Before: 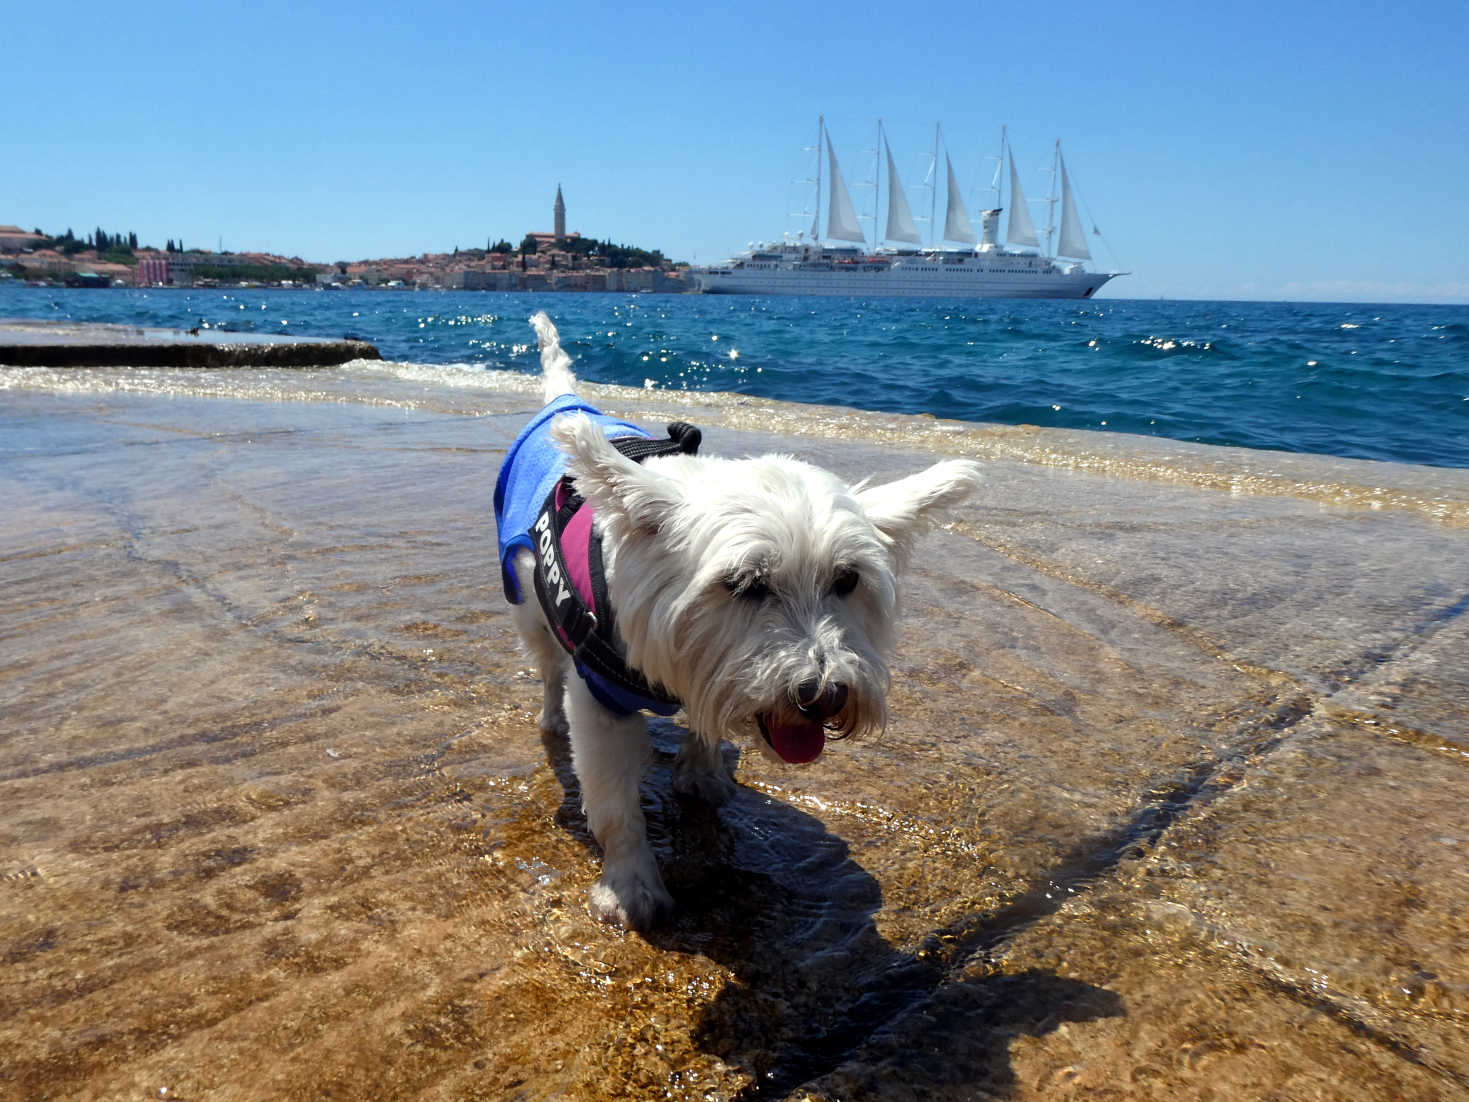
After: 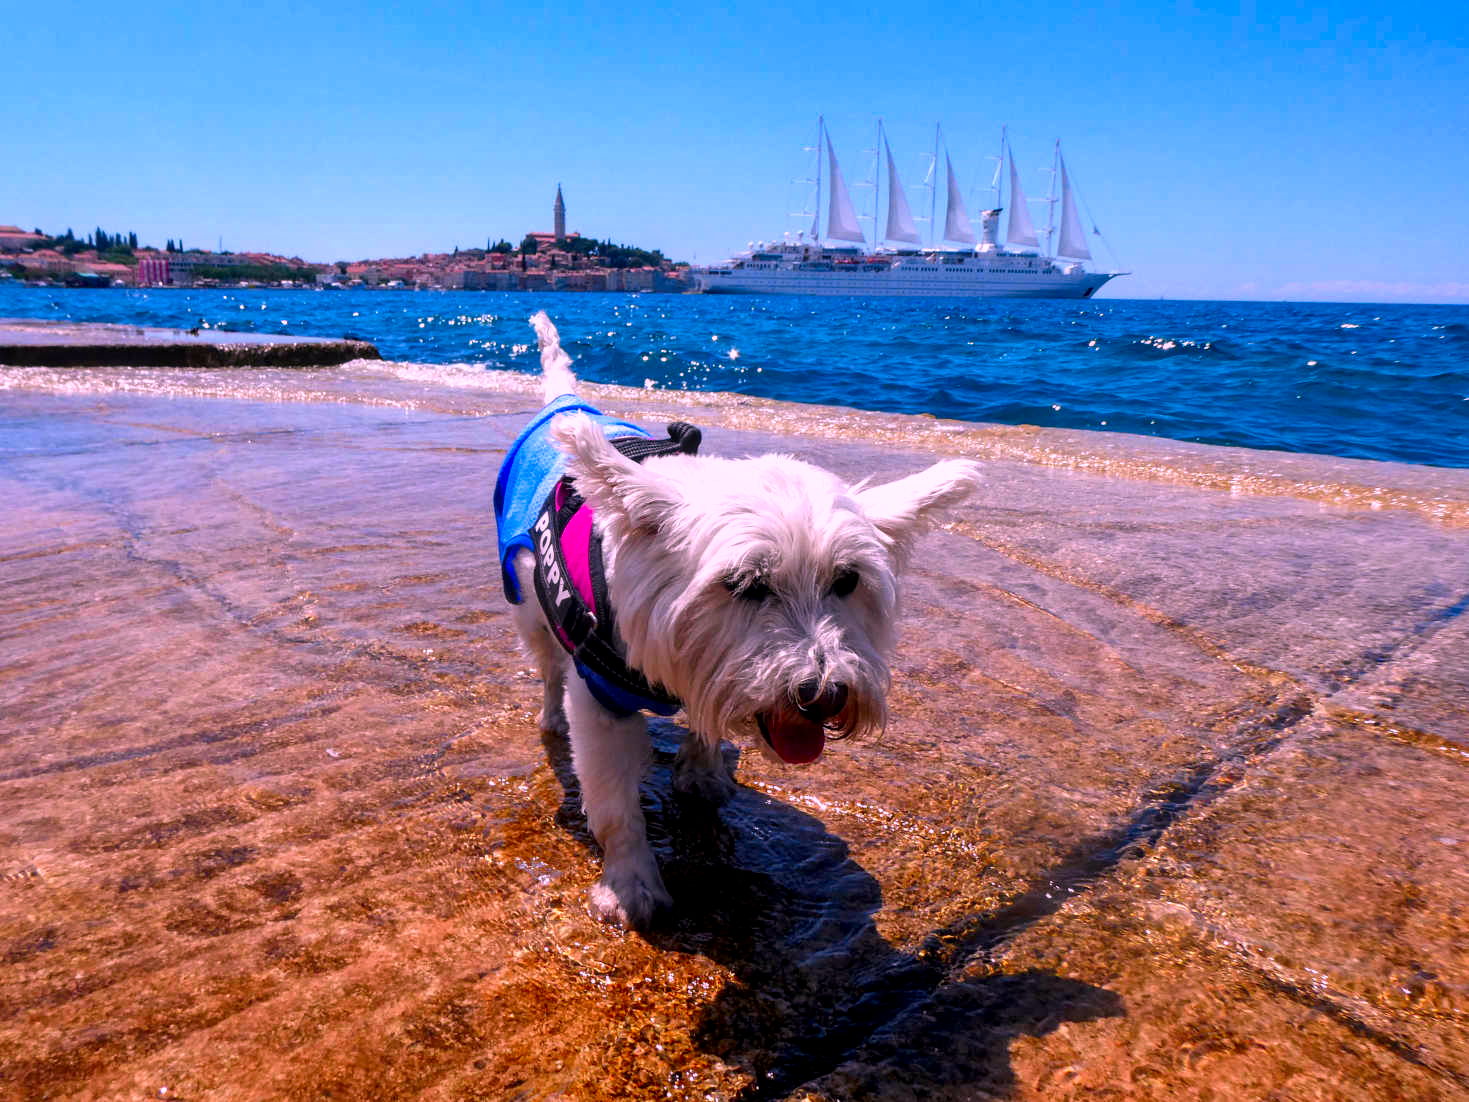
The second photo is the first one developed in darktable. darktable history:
color correction: highlights a* 18.73, highlights b* -12.31, saturation 1.66
local contrast: on, module defaults
